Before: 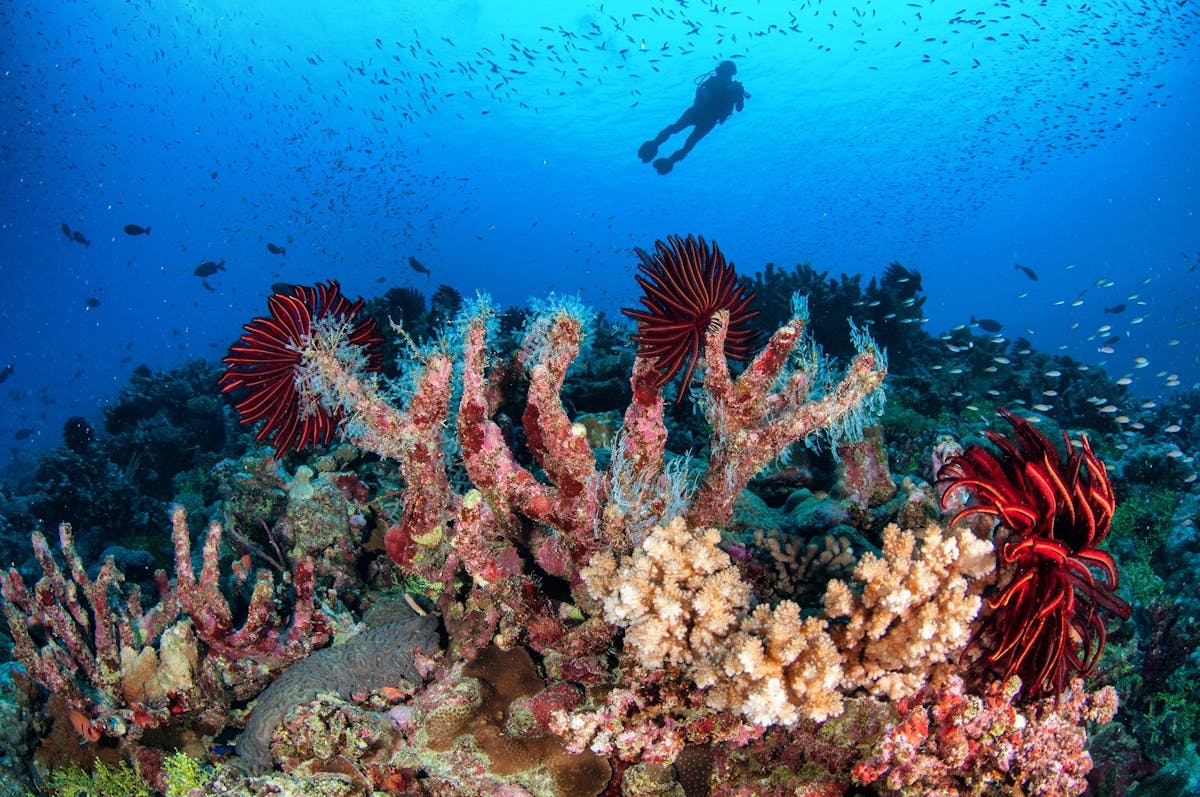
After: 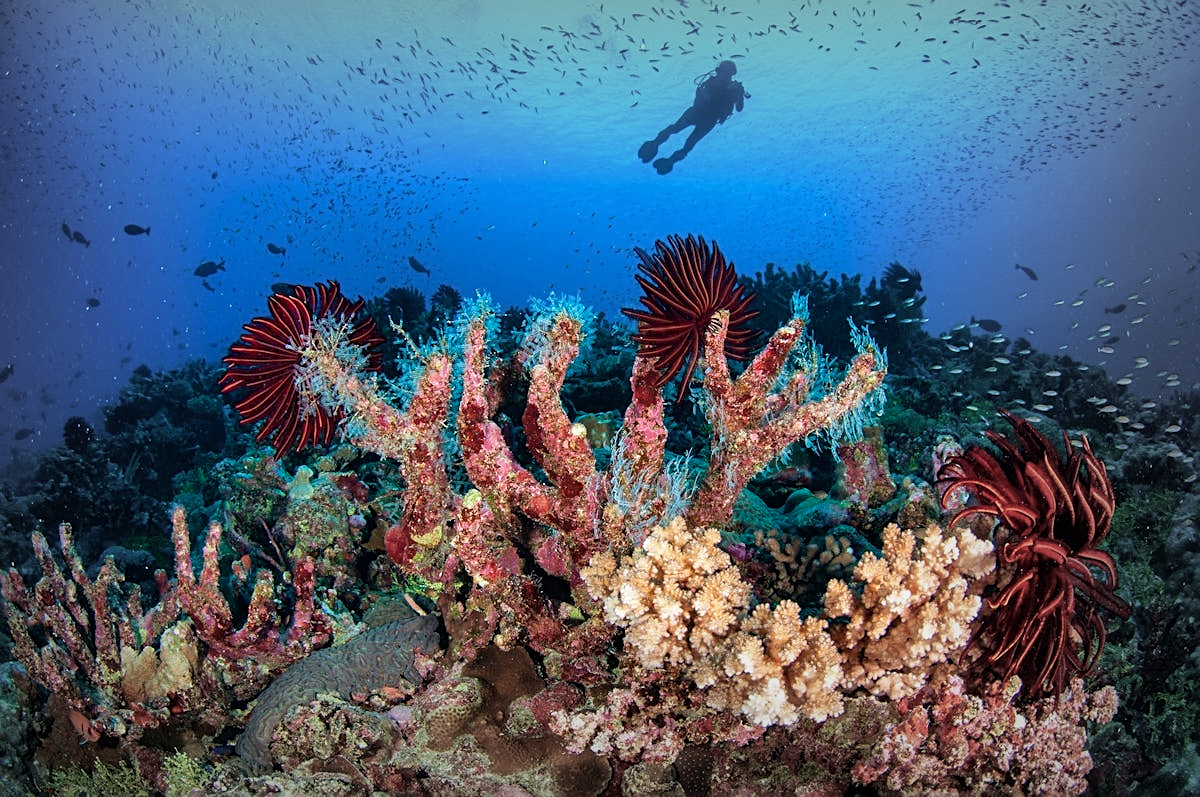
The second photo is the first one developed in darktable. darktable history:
sharpen: on, module defaults
vignetting: fall-off start 52.97%, center (-0.119, -0.009), automatic ratio true, width/height ratio 1.318, shape 0.224
velvia: on, module defaults
